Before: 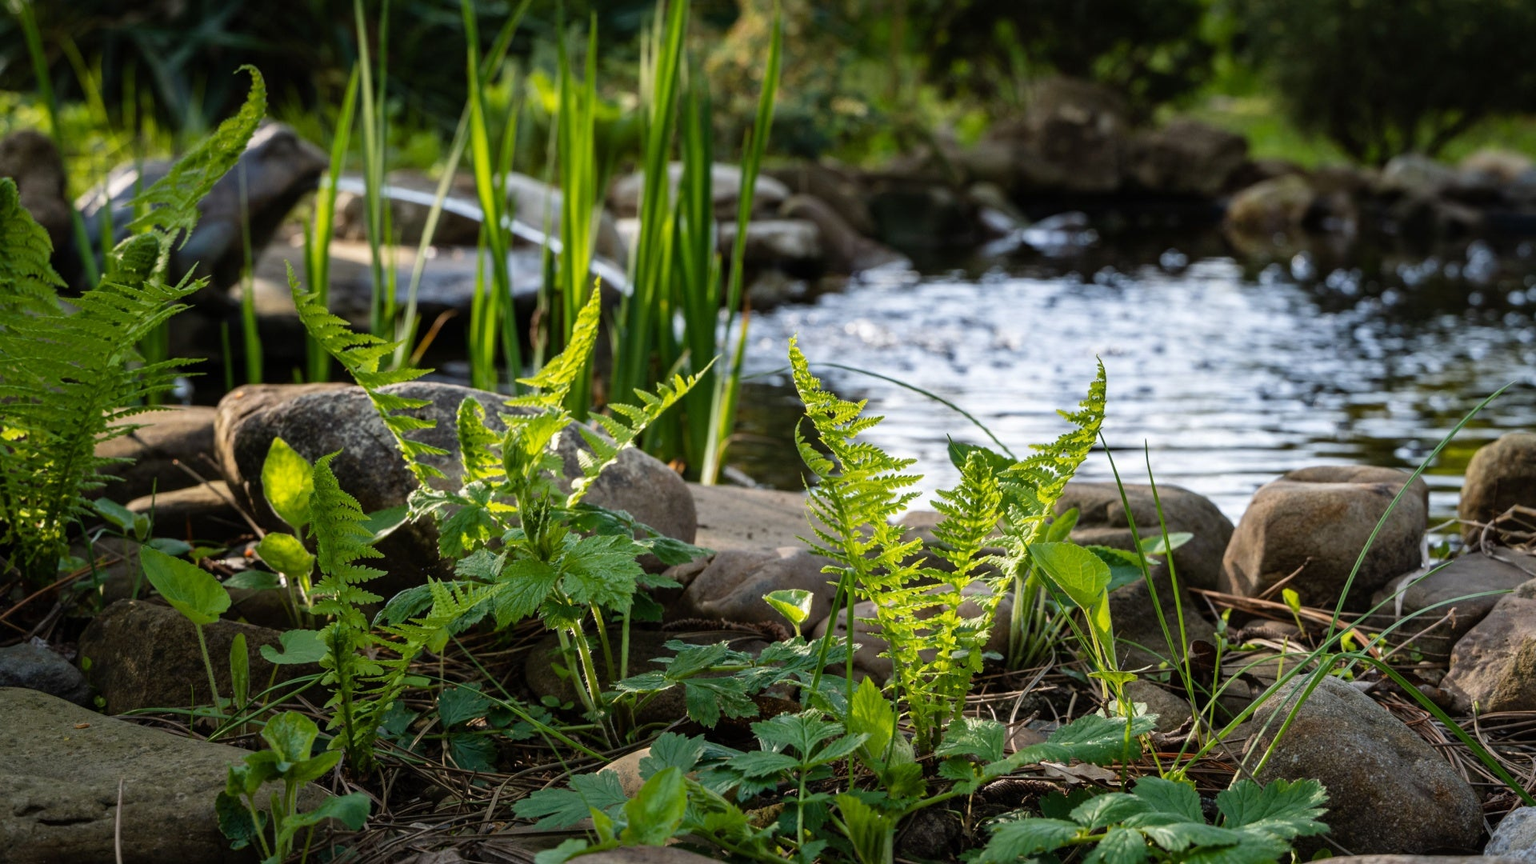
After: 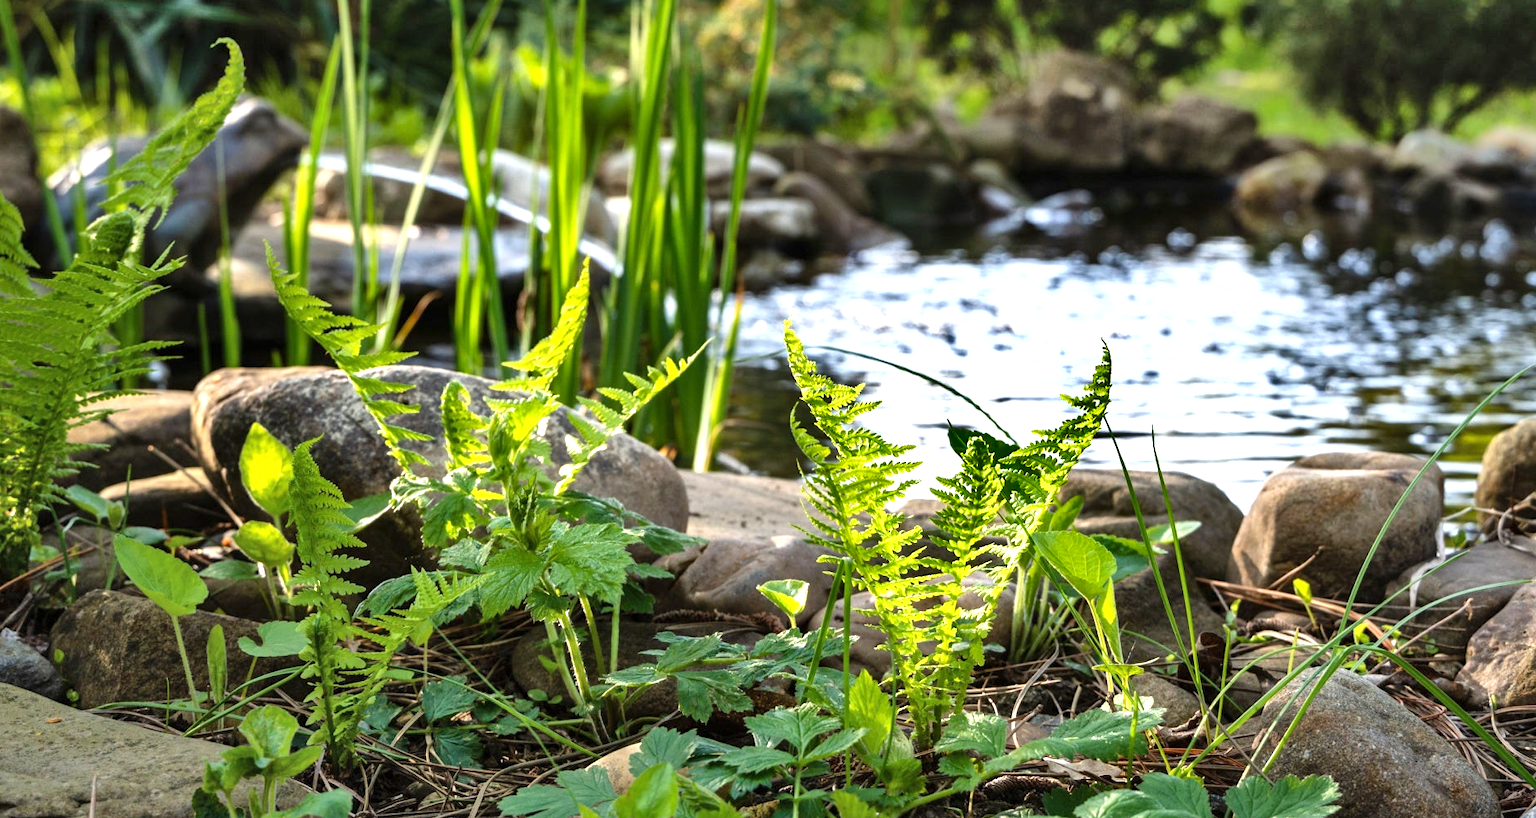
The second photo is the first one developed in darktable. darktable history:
crop: left 1.964%, top 3.251%, right 1.122%, bottom 4.933%
exposure: exposure 1 EV, compensate highlight preservation false
shadows and highlights: shadows 75, highlights -60.85, soften with gaussian
